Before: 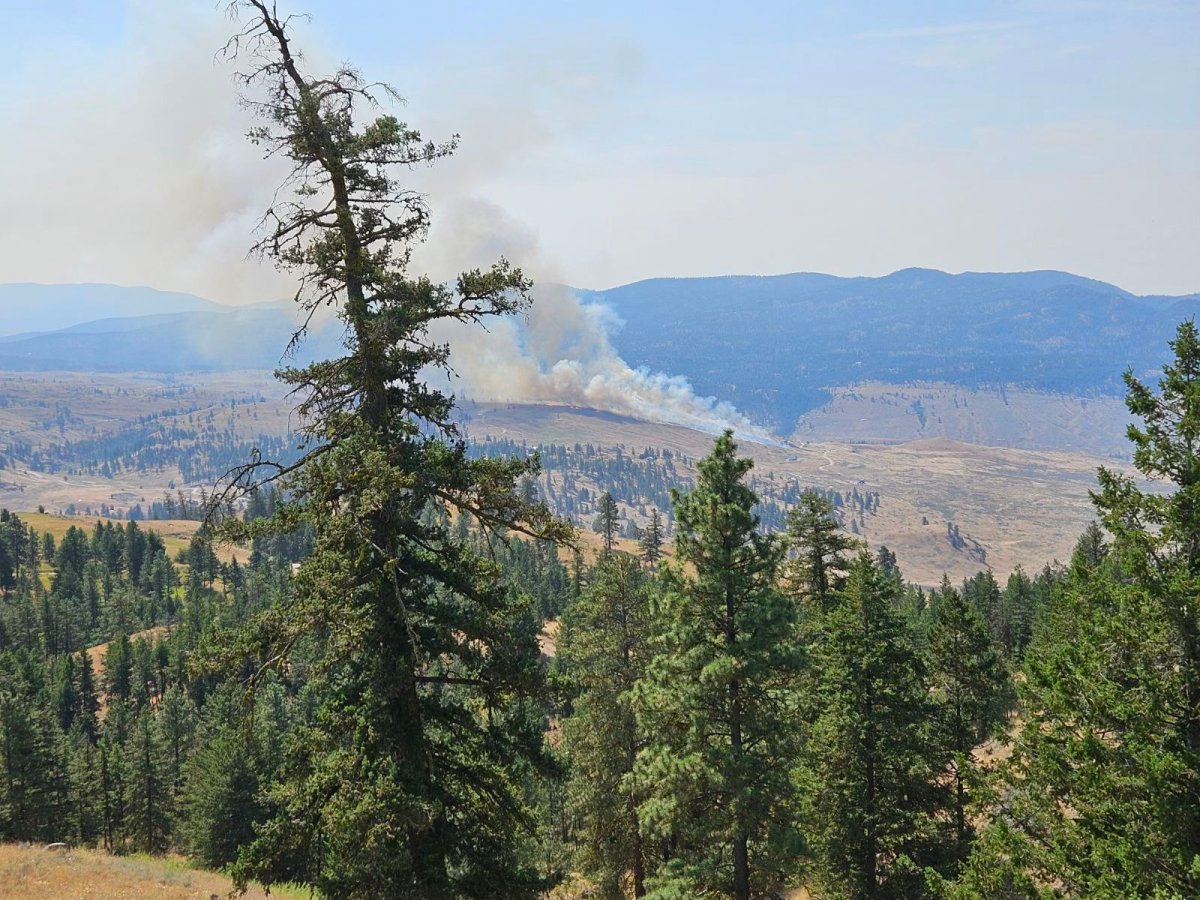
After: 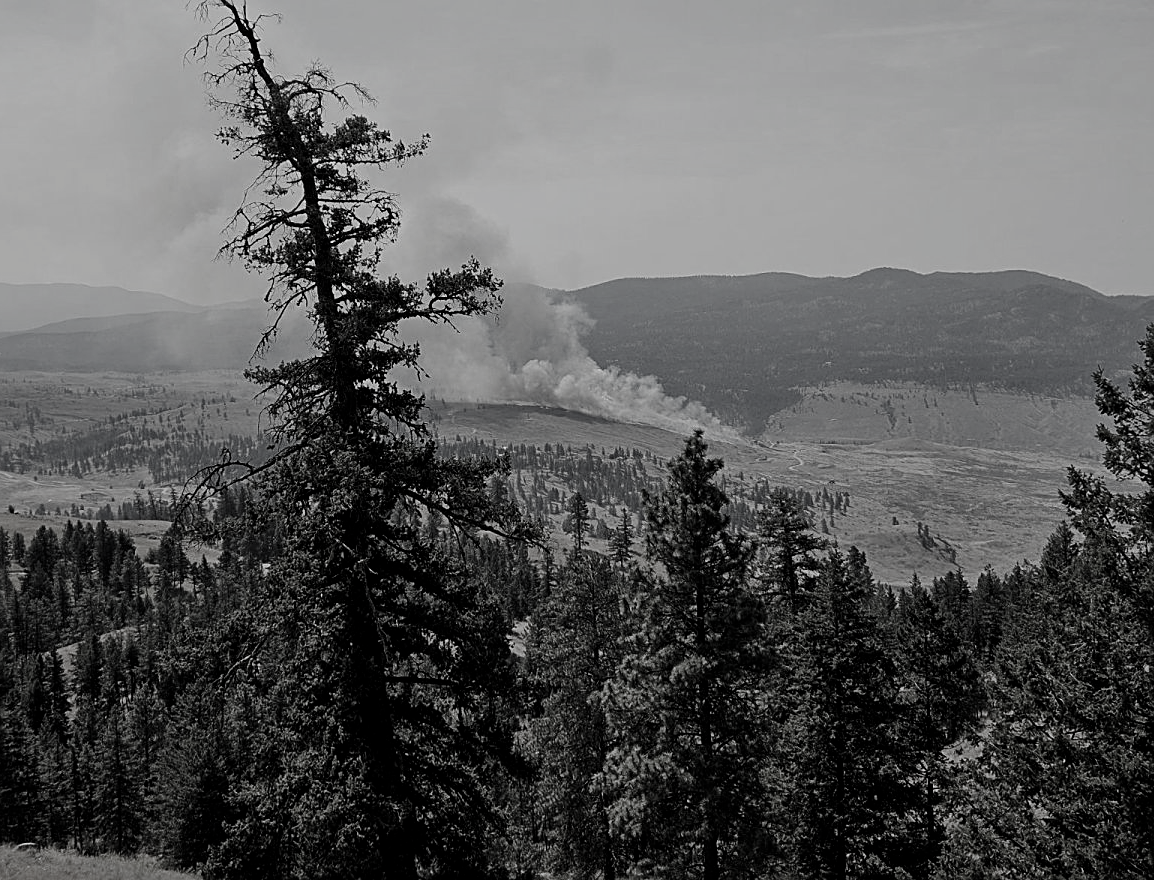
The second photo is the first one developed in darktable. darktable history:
exposure: exposure 0.375 EV, compensate exposure bias true, compensate highlight preservation false
crop and rotate: left 2.534%, right 1.28%, bottom 2.181%
contrast brightness saturation: contrast -0.028, brightness -0.578, saturation -0.981
color correction: highlights b* 0.032, saturation 1.84
filmic rgb: black relative exposure -3.85 EV, white relative exposure 3.48 EV, hardness 2.56, contrast 1.103, add noise in highlights 0, preserve chrominance luminance Y, color science v3 (2019), use custom middle-gray values true, contrast in highlights soft
color balance rgb: shadows lift › luminance 0.531%, shadows lift › chroma 6.973%, shadows lift › hue 297.34°, global offset › luminance 0.778%, linear chroma grading › global chroma 14.888%, perceptual saturation grading › global saturation 24.874%, global vibrance 20%
sharpen: on, module defaults
